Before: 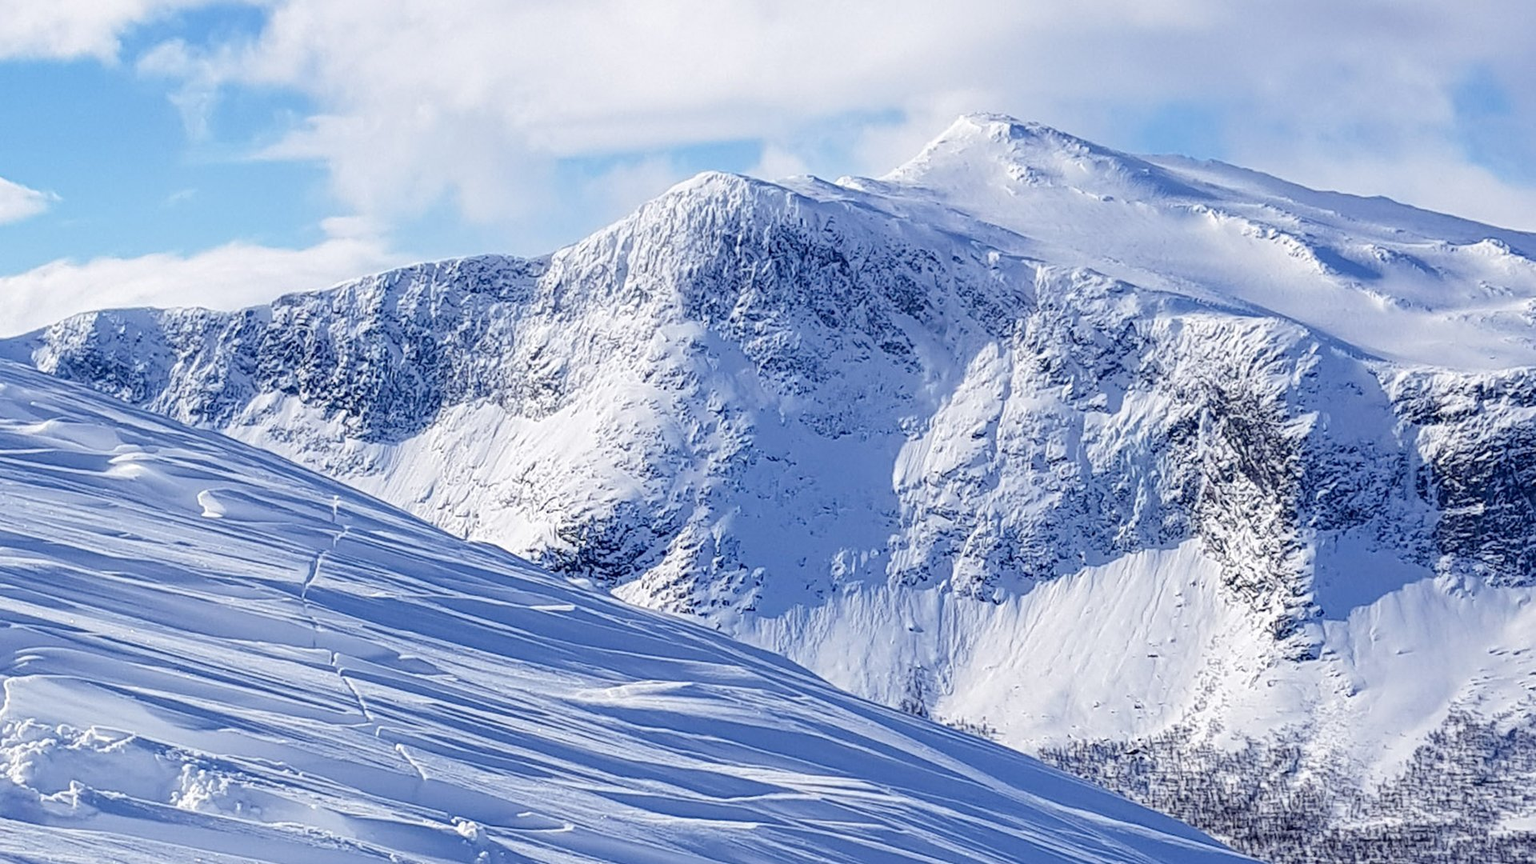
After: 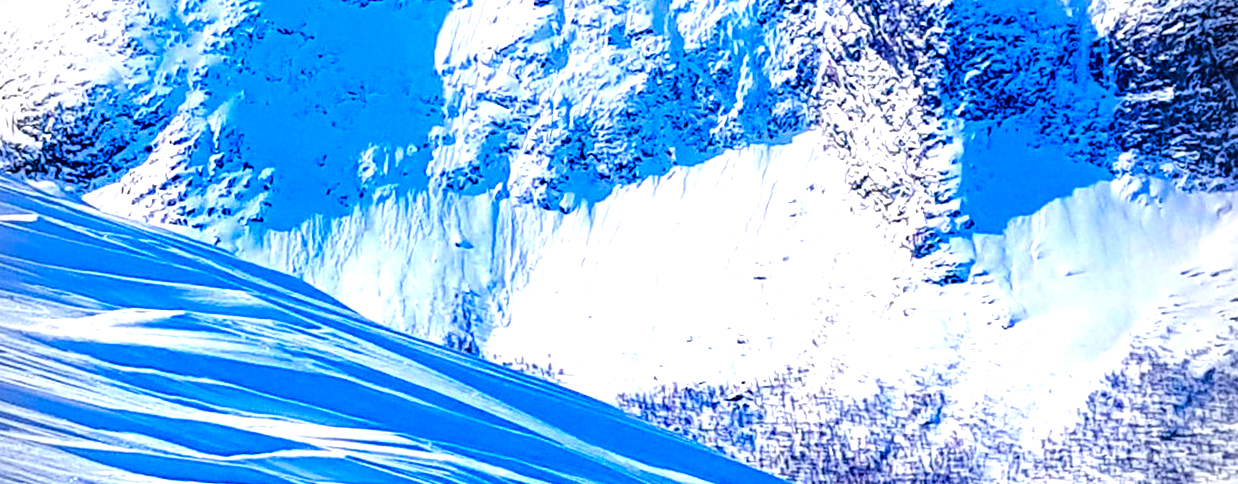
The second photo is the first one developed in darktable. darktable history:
exposure: exposure 0.127 EV, compensate highlight preservation false
vignetting: fall-off radius 31.48%, brightness -0.472
contrast brightness saturation: contrast 0.04, saturation 0.07
color balance rgb: linear chroma grading › global chroma 25%, perceptual saturation grading › global saturation 40%, perceptual saturation grading › highlights -50%, perceptual saturation grading › shadows 30%, perceptual brilliance grading › global brilliance 25%, global vibrance 60%
crop and rotate: left 35.509%, top 50.238%, bottom 4.934%
